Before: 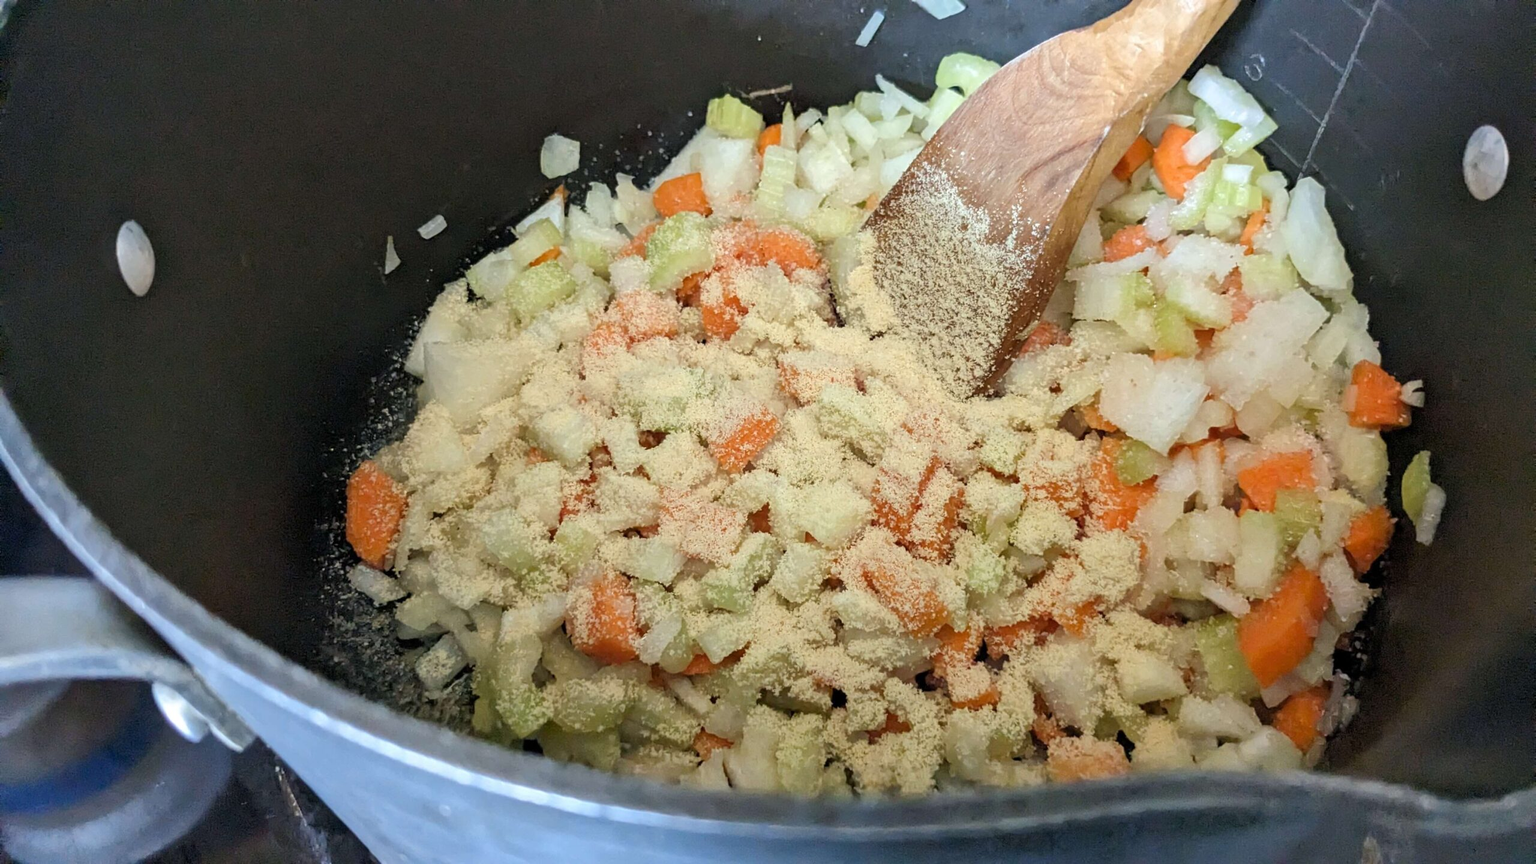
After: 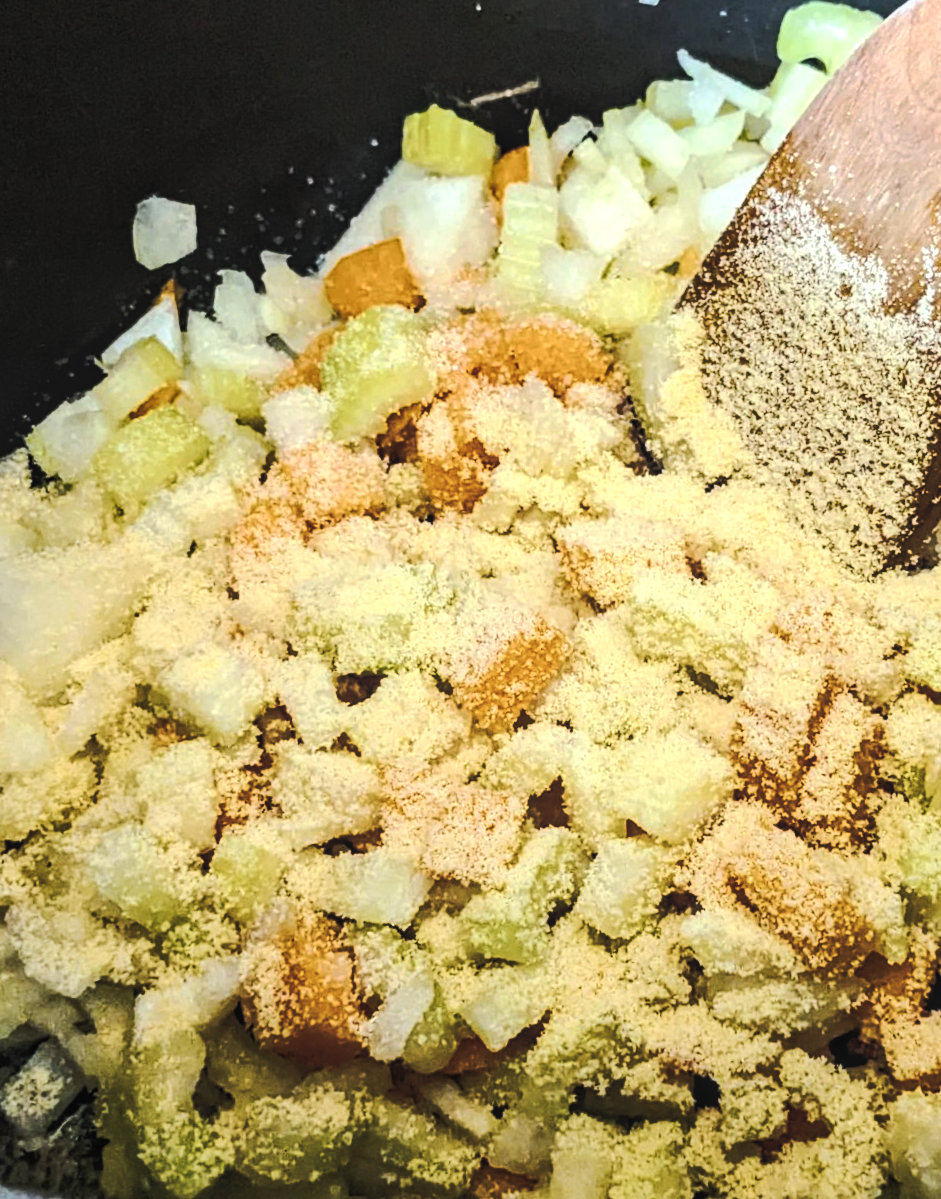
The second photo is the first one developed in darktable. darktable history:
color balance rgb: linear chroma grading › global chroma 40.15%, perceptual saturation grading › global saturation 60.58%, perceptual saturation grading › highlights 20.44%, perceptual saturation grading › shadows -50.36%, perceptual brilliance grading › highlights 2.19%, perceptual brilliance grading › mid-tones -50.36%, perceptual brilliance grading › shadows -50.36%
rotate and perspective: rotation -4.98°, automatic cropping off
exposure: black level correction 0.001, exposure 0.5 EV, compensate exposure bias true, compensate highlight preservation false
local contrast: detail 110%
tone curve: curves: ch0 [(0, 0) (0.003, 0.007) (0.011, 0.008) (0.025, 0.007) (0.044, 0.009) (0.069, 0.012) (0.1, 0.02) (0.136, 0.035) (0.177, 0.06) (0.224, 0.104) (0.277, 0.16) (0.335, 0.228) (0.399, 0.308) (0.468, 0.418) (0.543, 0.525) (0.623, 0.635) (0.709, 0.723) (0.801, 0.802) (0.898, 0.889) (1, 1)], preserve colors none
crop and rotate: left 29.476%, top 10.214%, right 35.32%, bottom 17.333%
contrast brightness saturation: brightness 0.18, saturation -0.5
